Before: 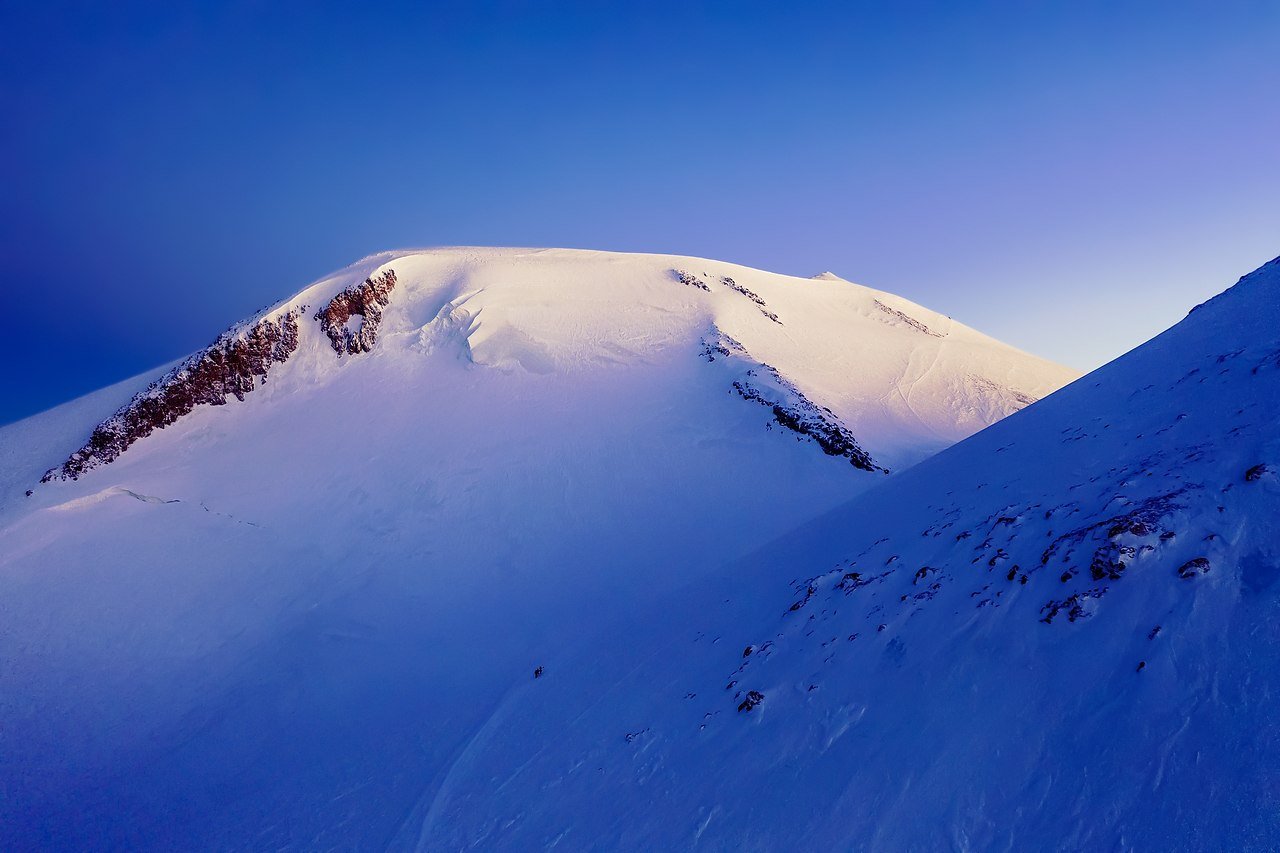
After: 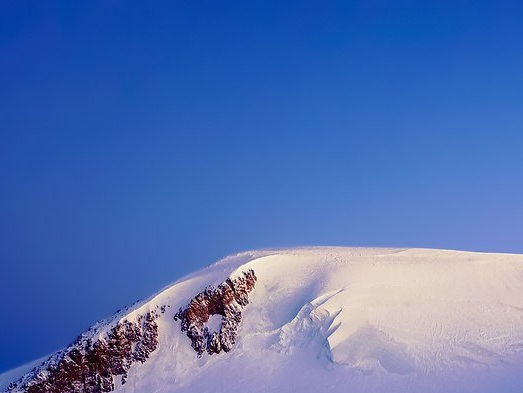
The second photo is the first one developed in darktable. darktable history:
crop and rotate: left 10.96%, top 0.109%, right 48.115%, bottom 53.78%
